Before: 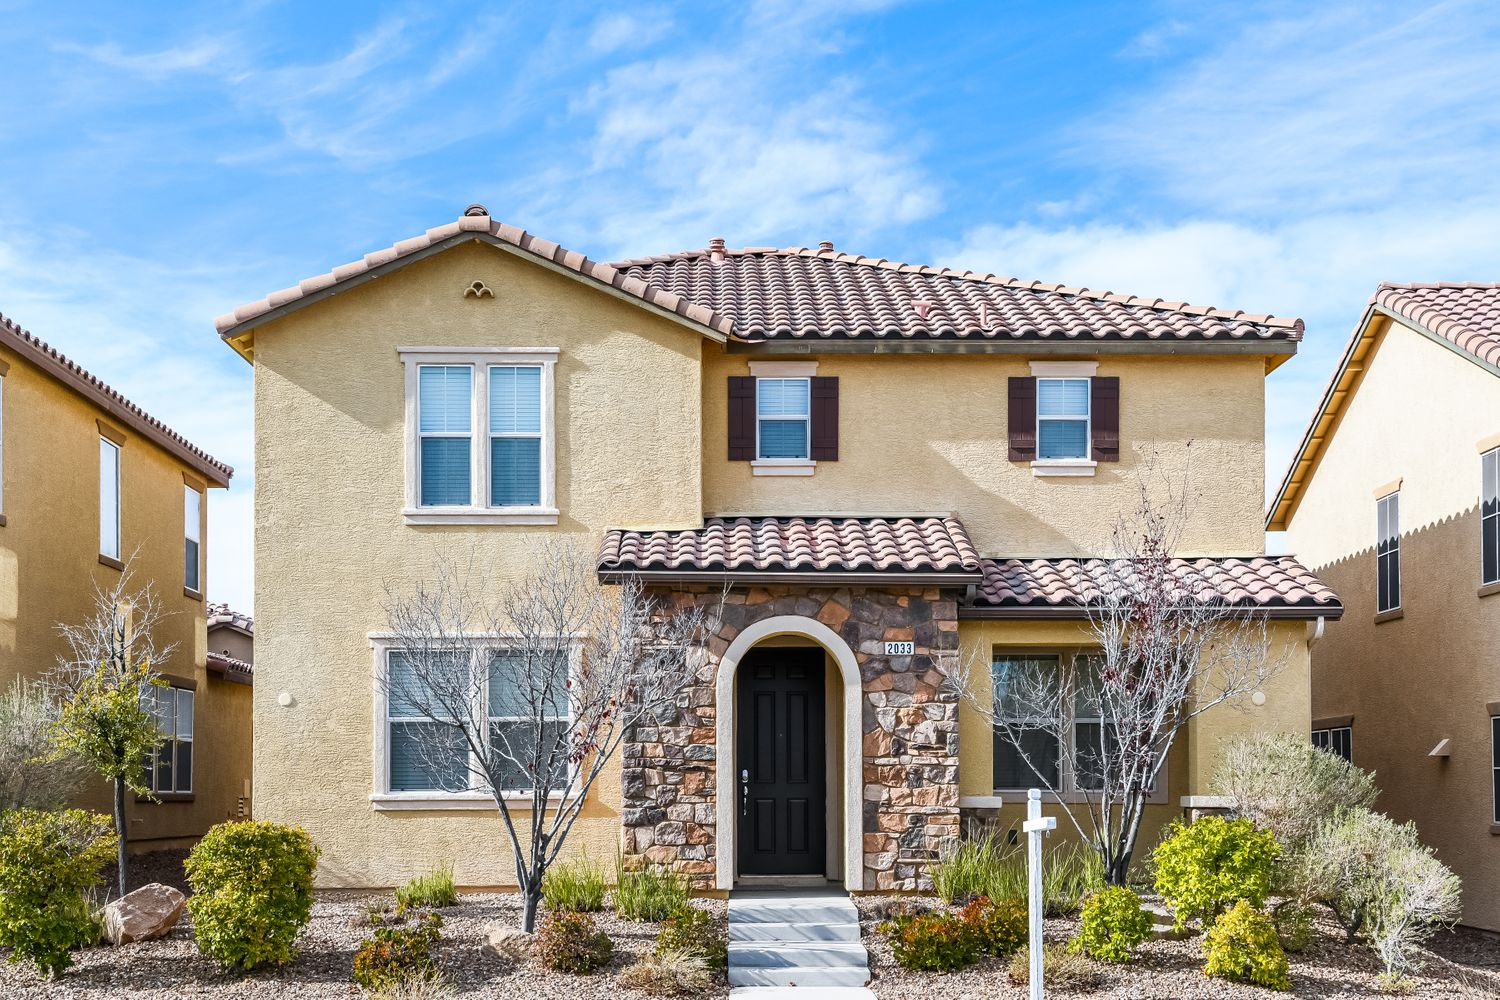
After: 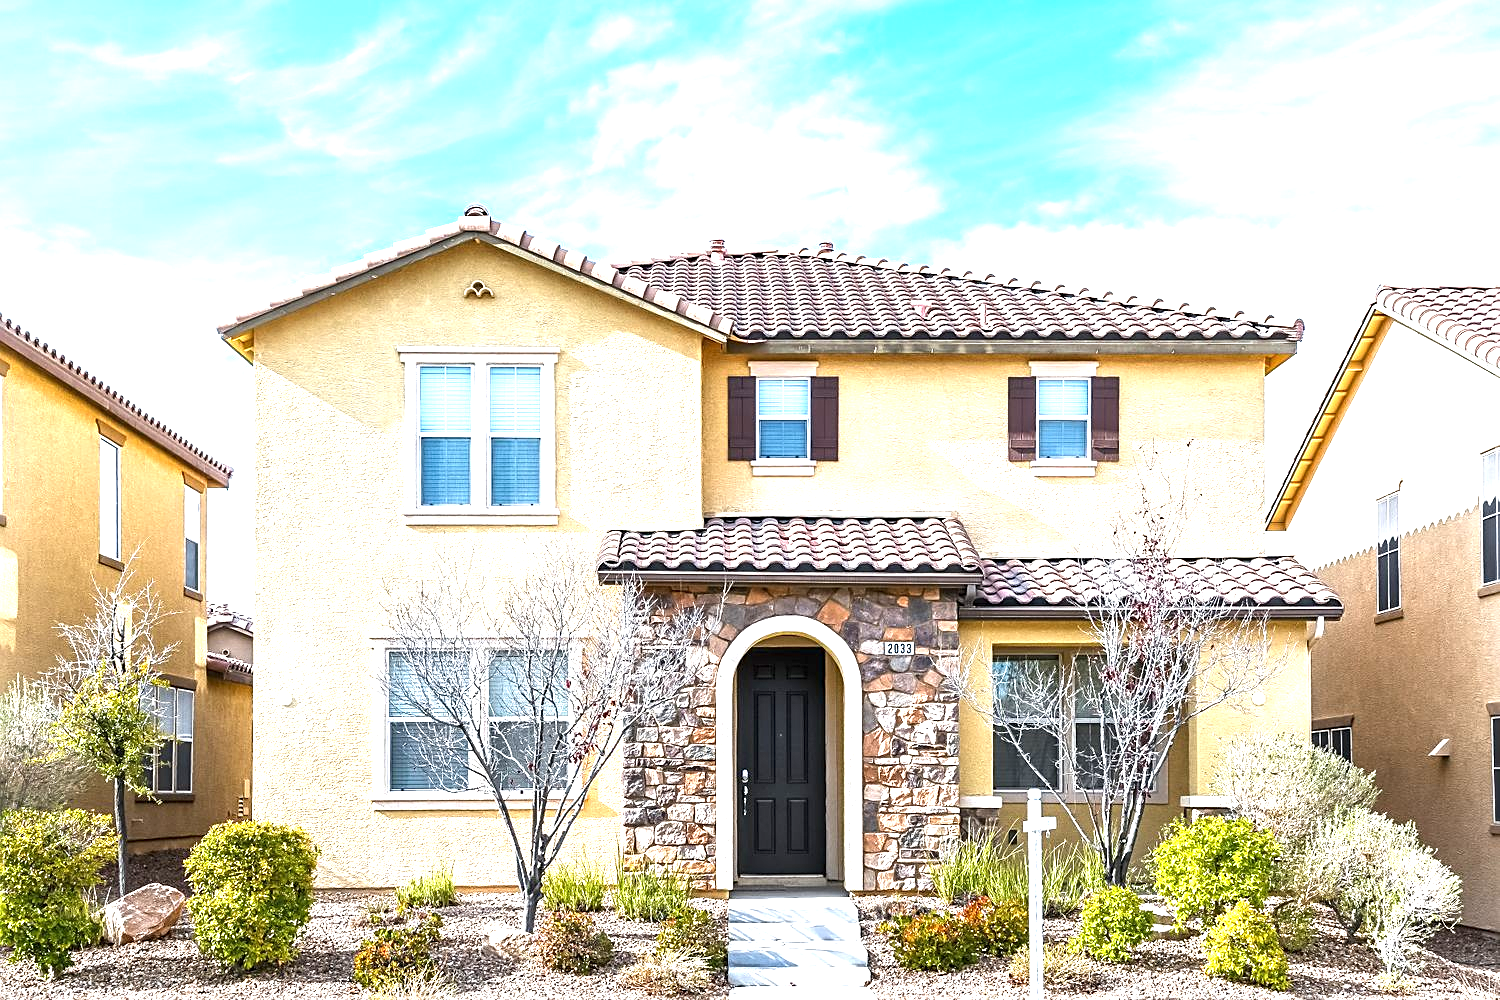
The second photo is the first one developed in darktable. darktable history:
sharpen: on, module defaults
exposure: black level correction 0, exposure 1.376 EV, compensate exposure bias true, compensate highlight preservation false
